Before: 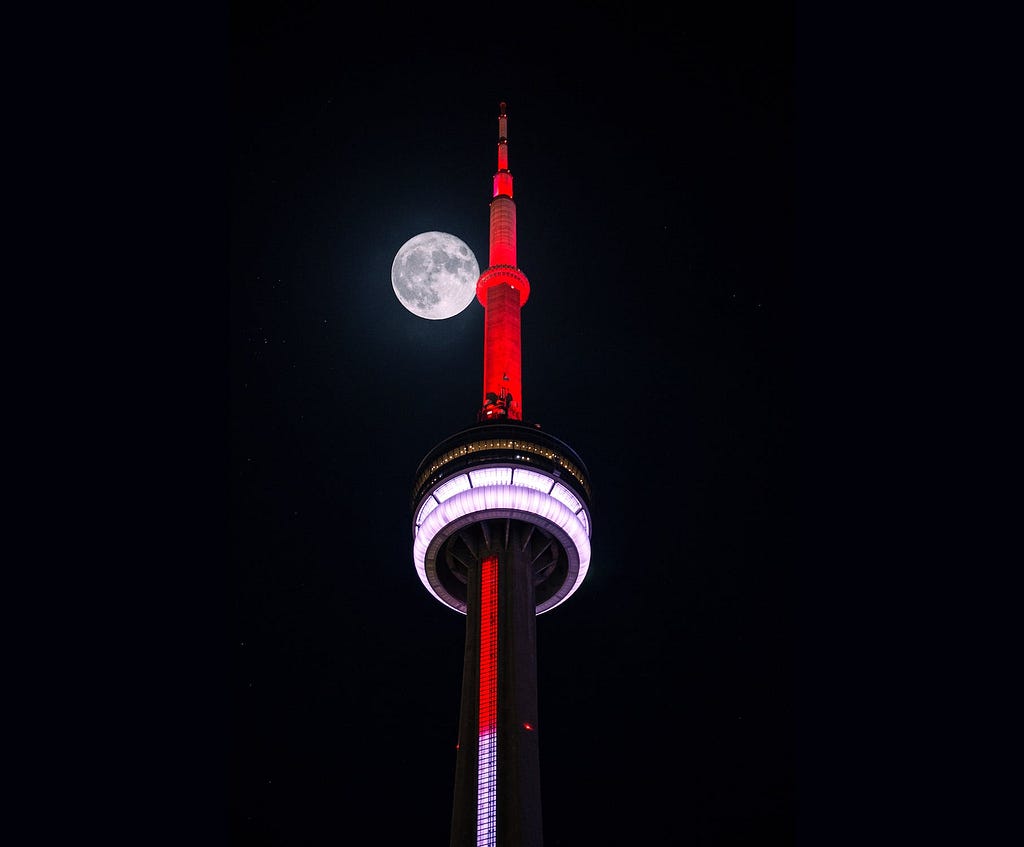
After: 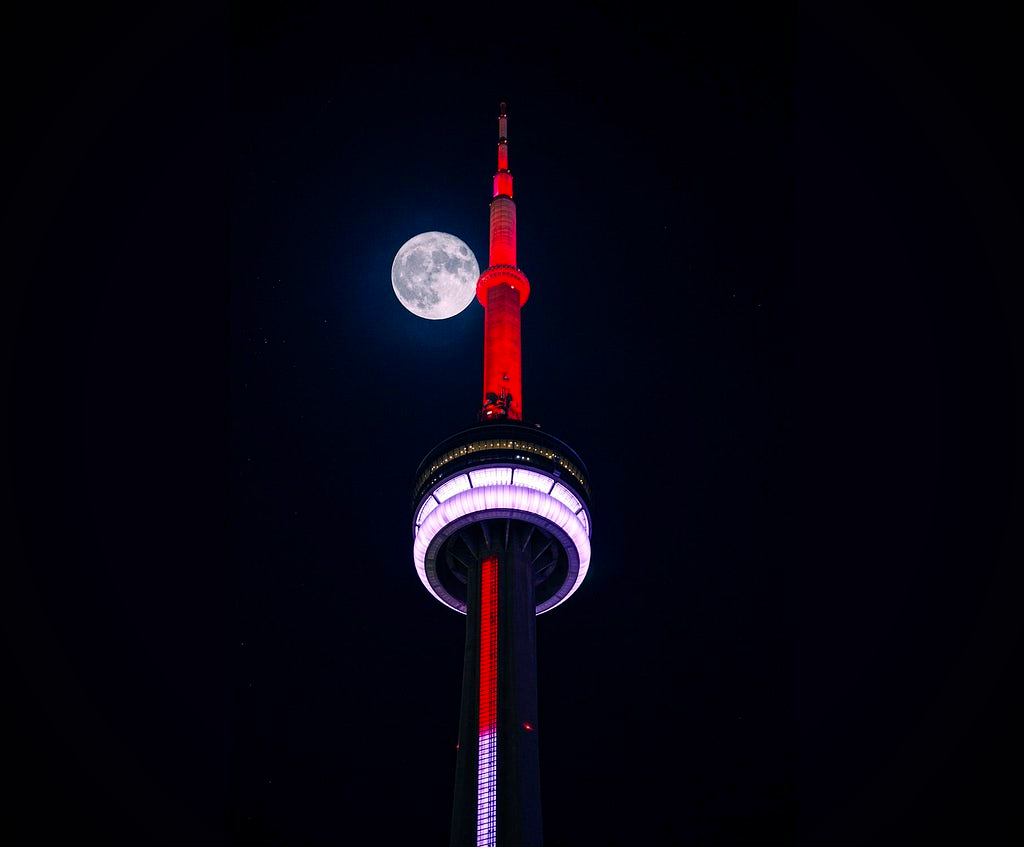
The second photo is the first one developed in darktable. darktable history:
color balance rgb: shadows lift › luminance -40.821%, shadows lift › chroma 14.183%, shadows lift › hue 257.68°, linear chroma grading › global chroma 8.018%, perceptual saturation grading › global saturation 11.075%, global vibrance 20%
vignetting: fall-off radius 45.82%, brightness -0.676
